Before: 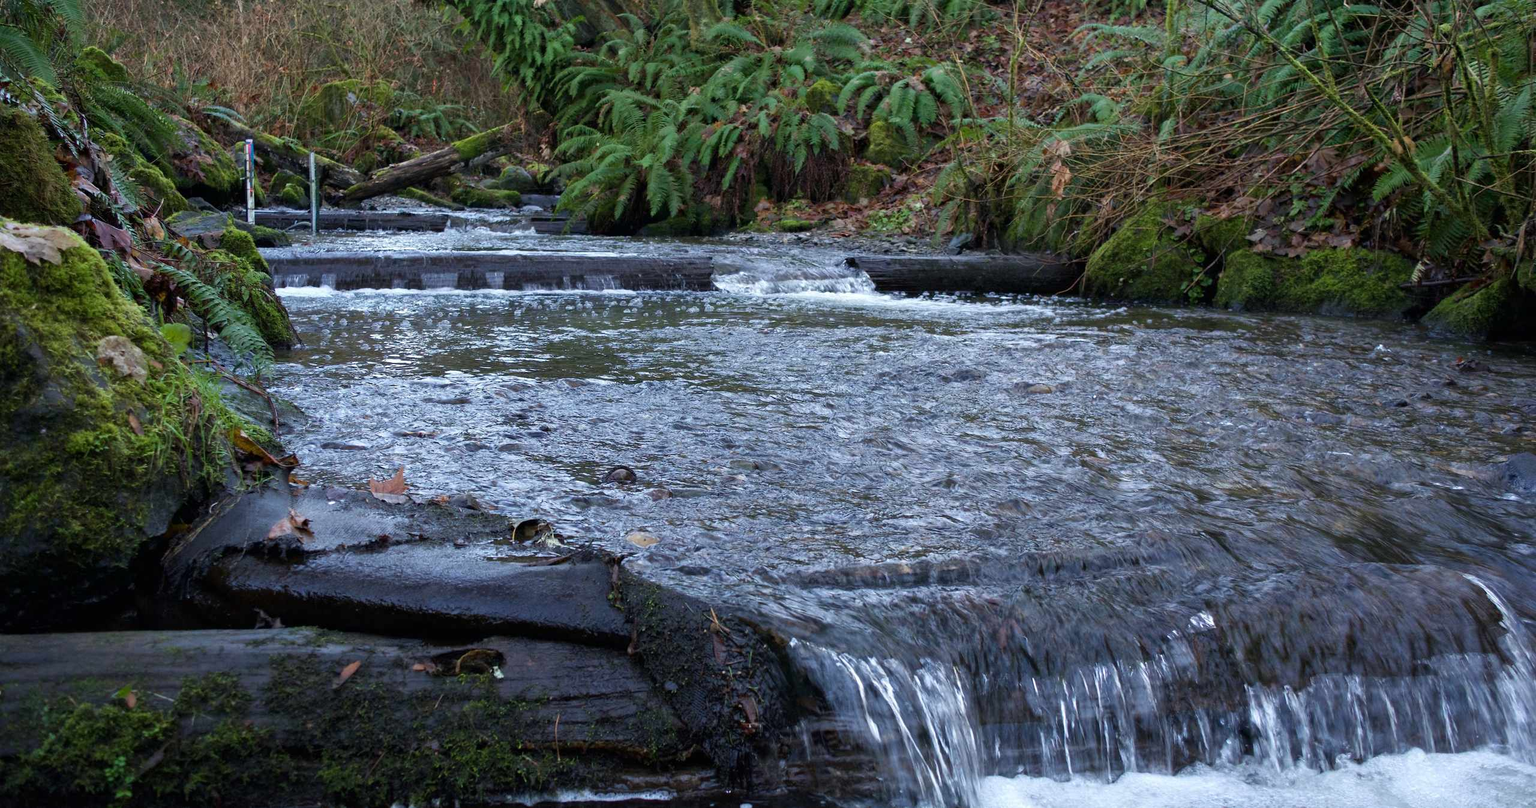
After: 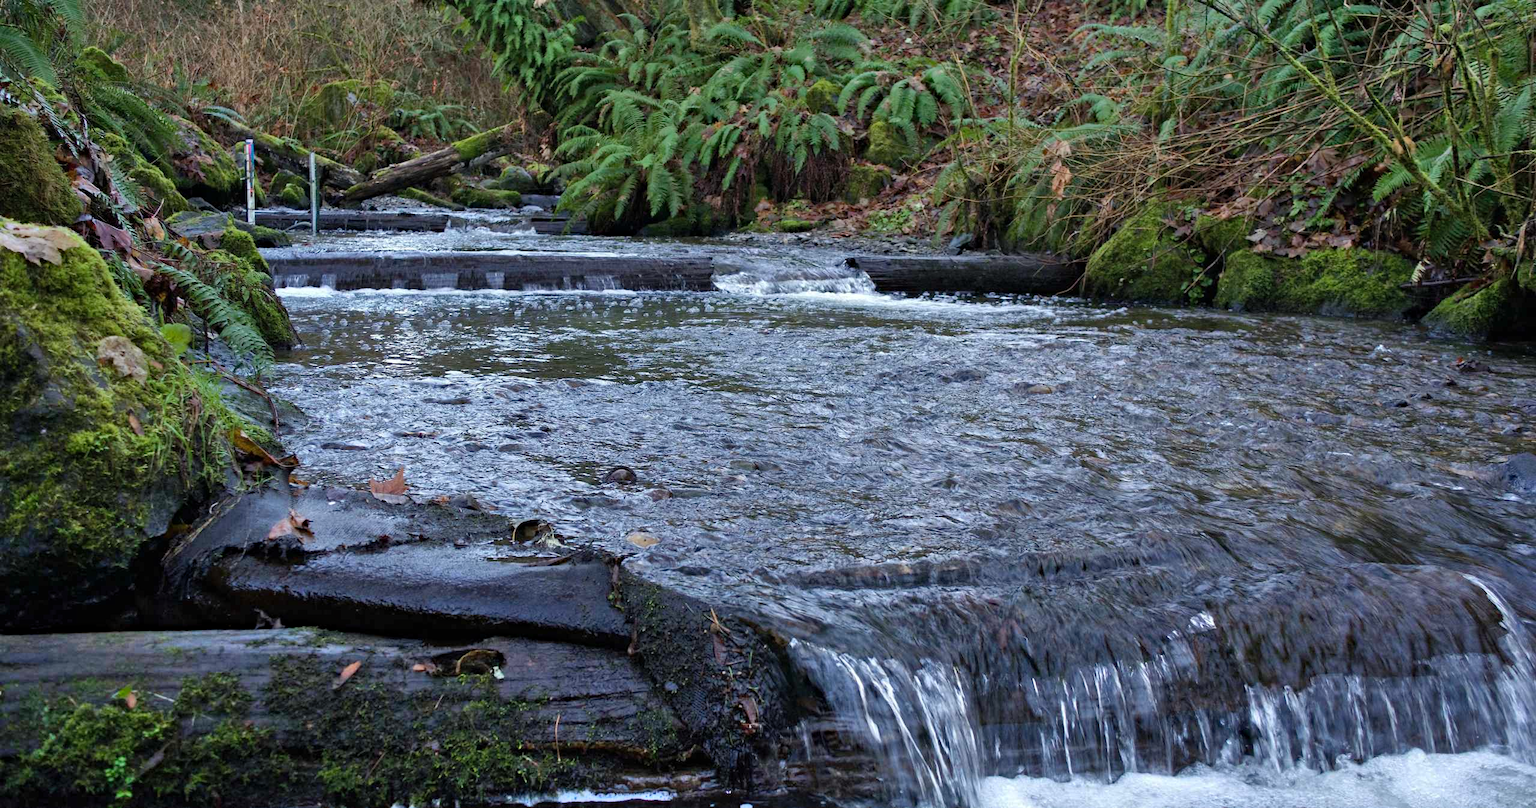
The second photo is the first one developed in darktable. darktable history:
shadows and highlights: highlights color adjustment 46.21%, low approximation 0.01, soften with gaussian
haze removal: compatibility mode true, adaptive false
